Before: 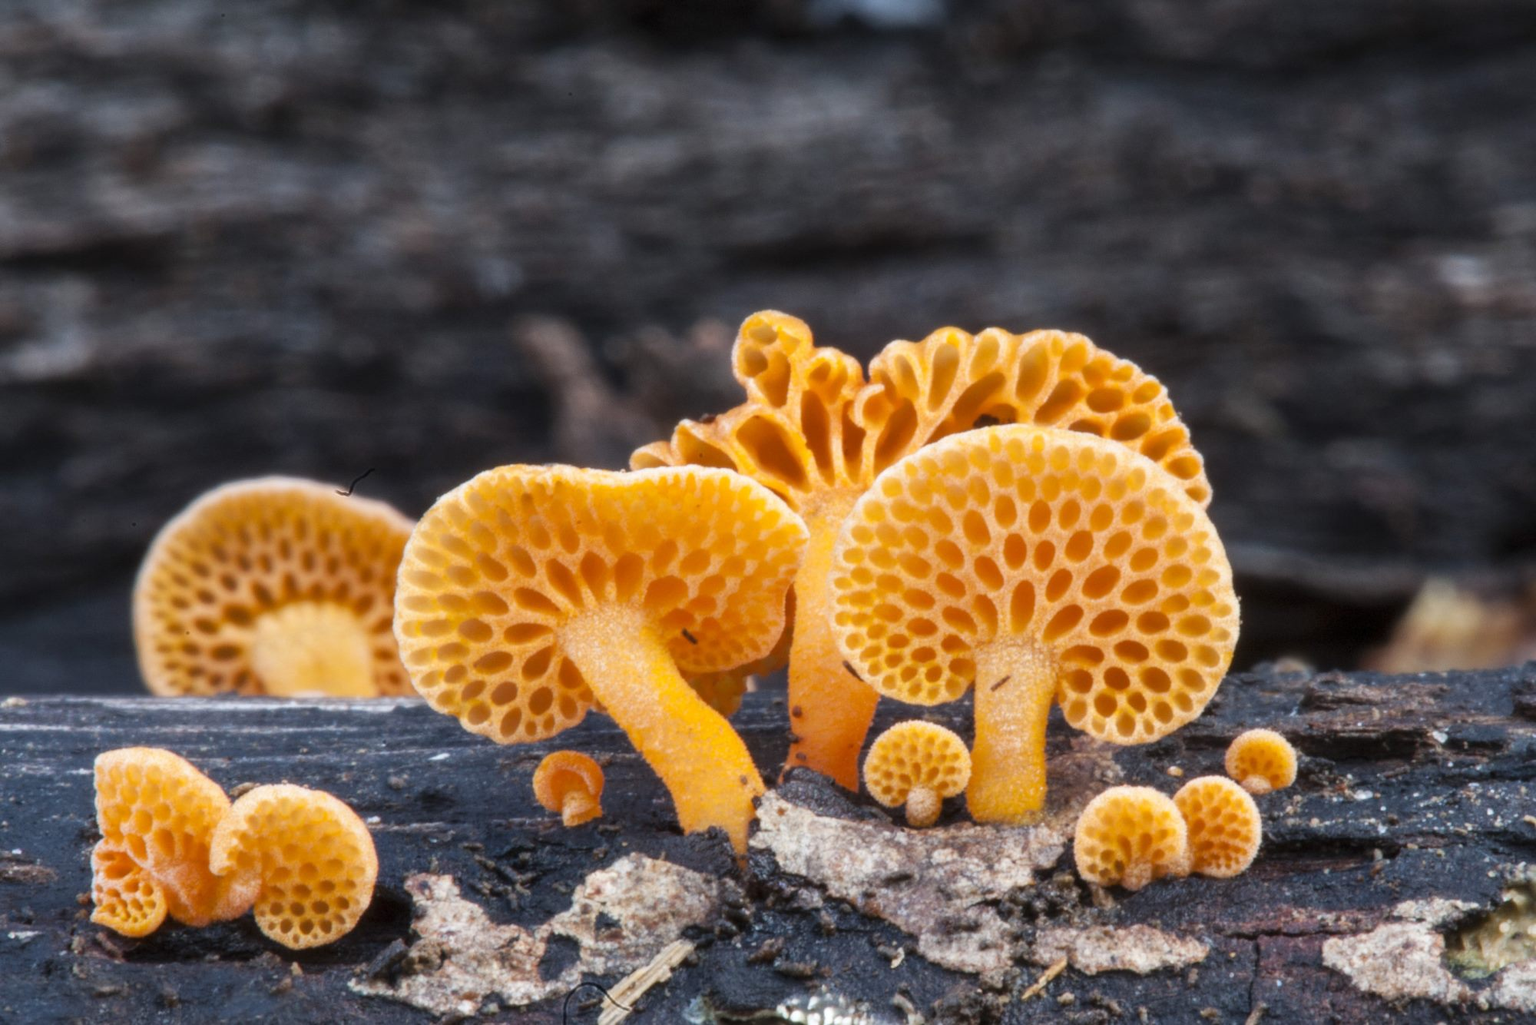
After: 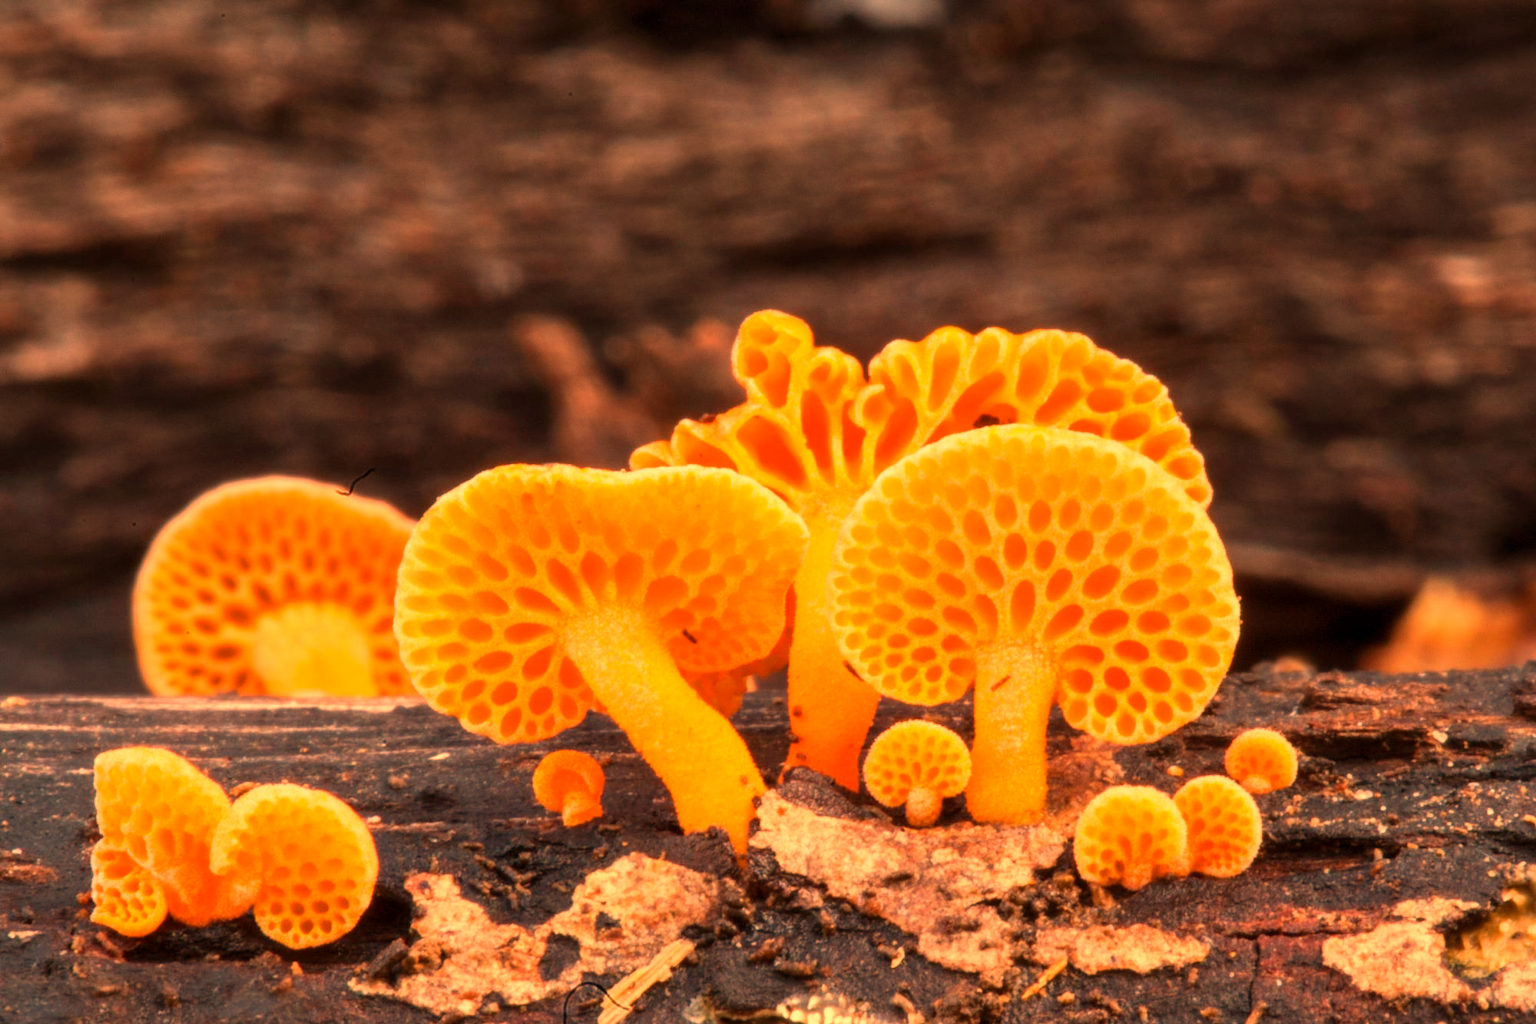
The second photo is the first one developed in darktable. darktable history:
color balance rgb: perceptual saturation grading › global saturation 10%, global vibrance 10%
white balance: red 1.467, blue 0.684
